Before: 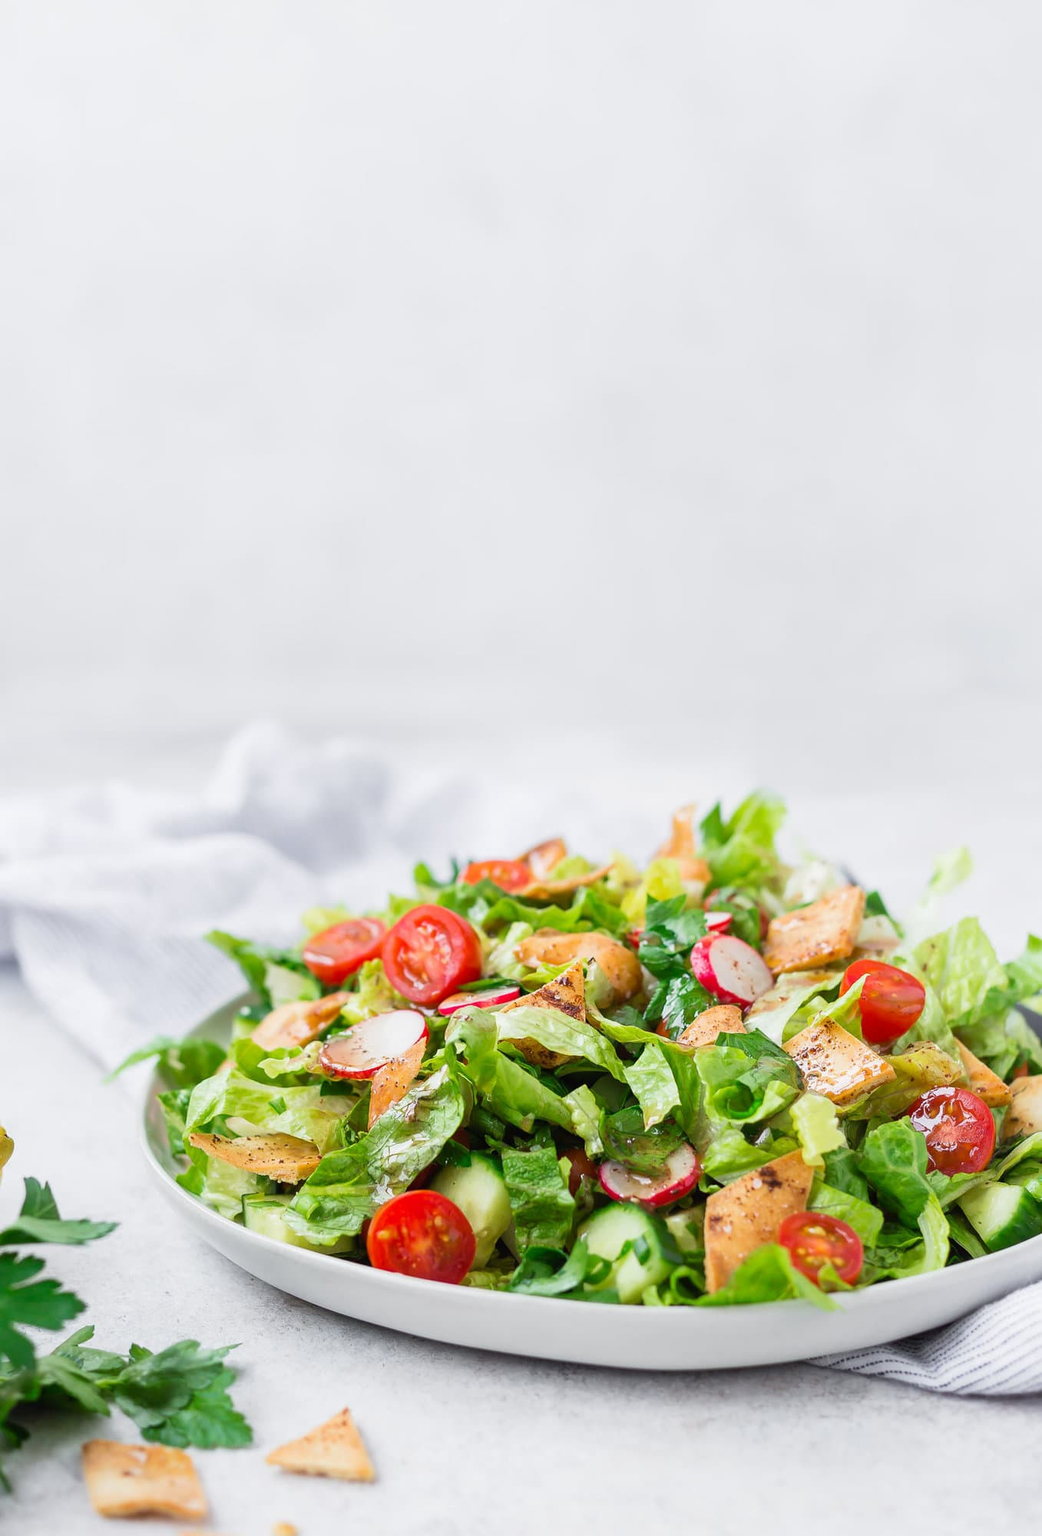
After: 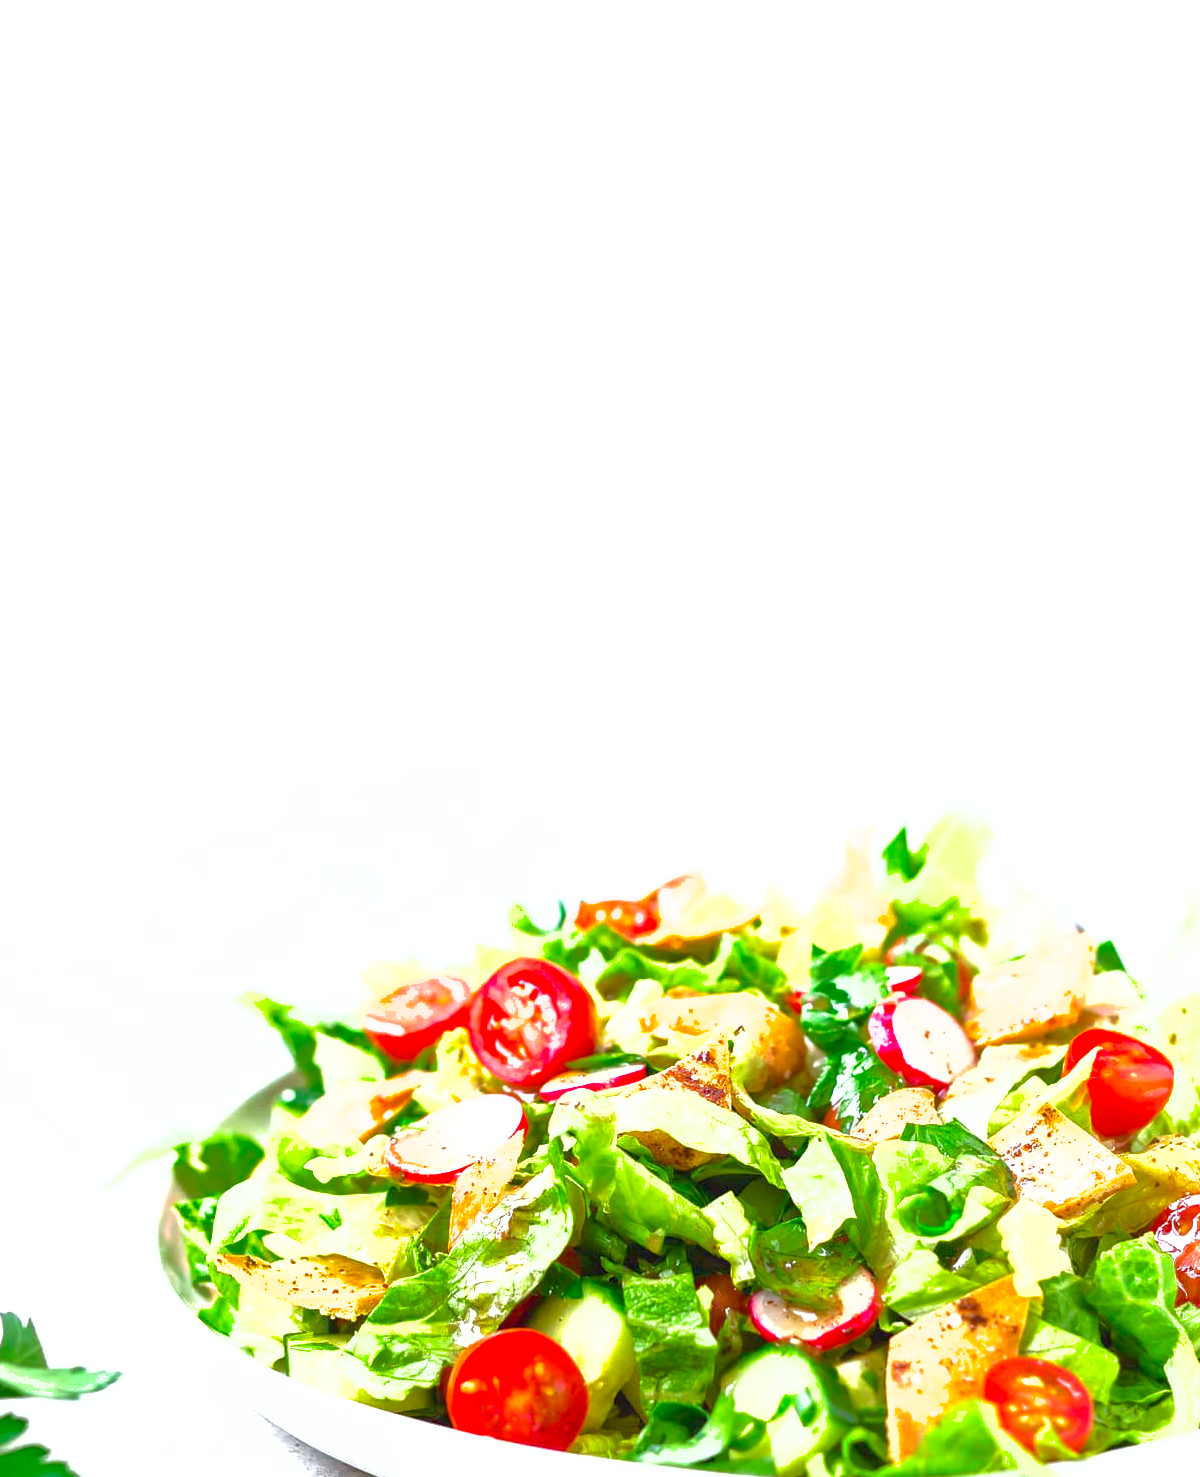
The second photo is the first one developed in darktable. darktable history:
tone equalizer: edges refinement/feathering 500, mask exposure compensation -1.57 EV, preserve details no
crop and rotate: left 2.352%, top 11.052%, right 9.217%, bottom 15.075%
shadows and highlights: on, module defaults
color balance rgb: perceptual saturation grading › global saturation 20%, perceptual saturation grading › highlights -14.154%, perceptual saturation grading › shadows 50.011%
exposure: black level correction 0, exposure 1.2 EV, compensate highlight preservation false
